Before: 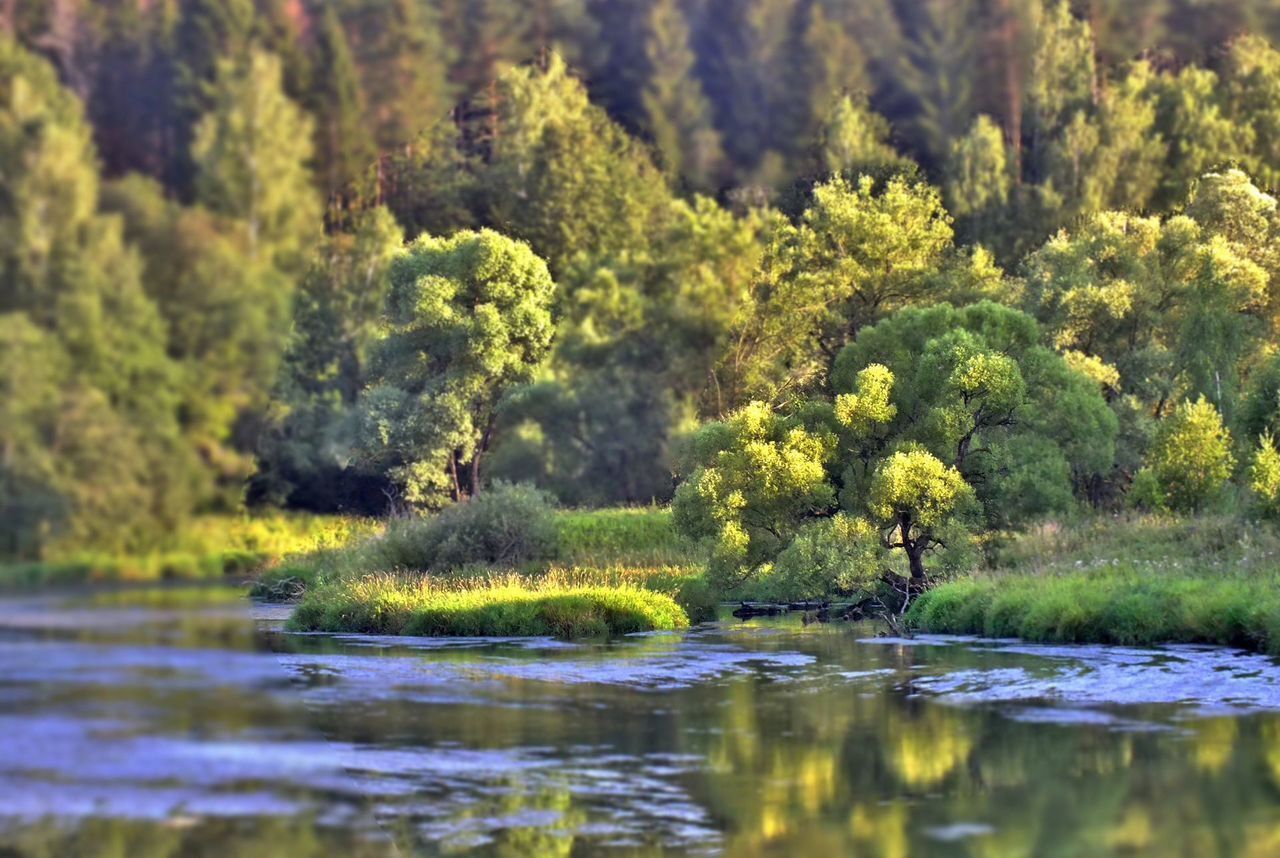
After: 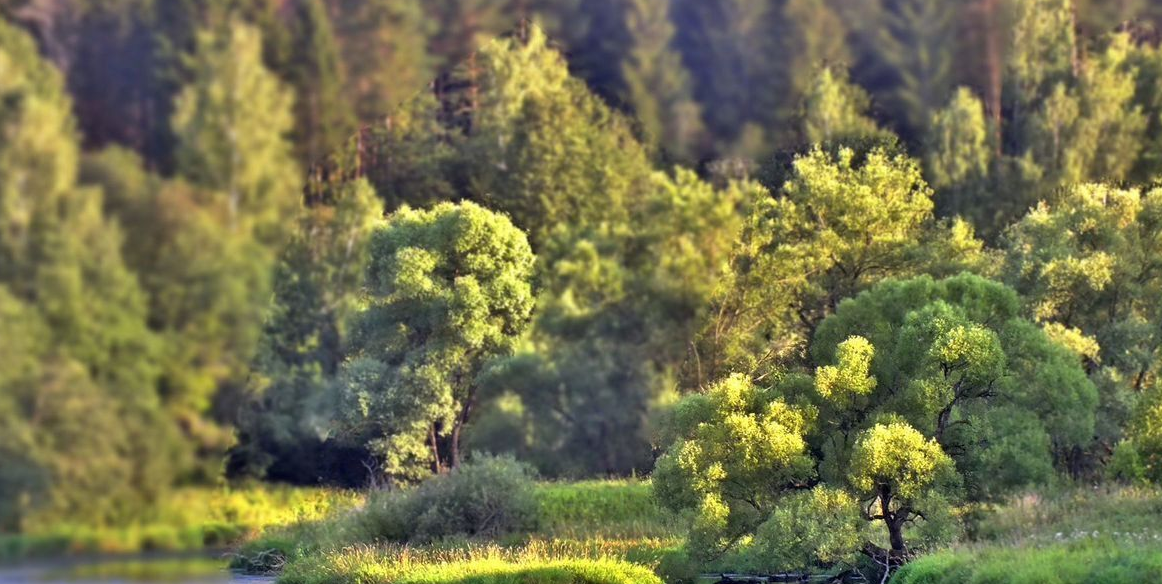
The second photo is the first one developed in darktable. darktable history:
crop: left 1.594%, top 3.37%, right 7.574%, bottom 28.475%
